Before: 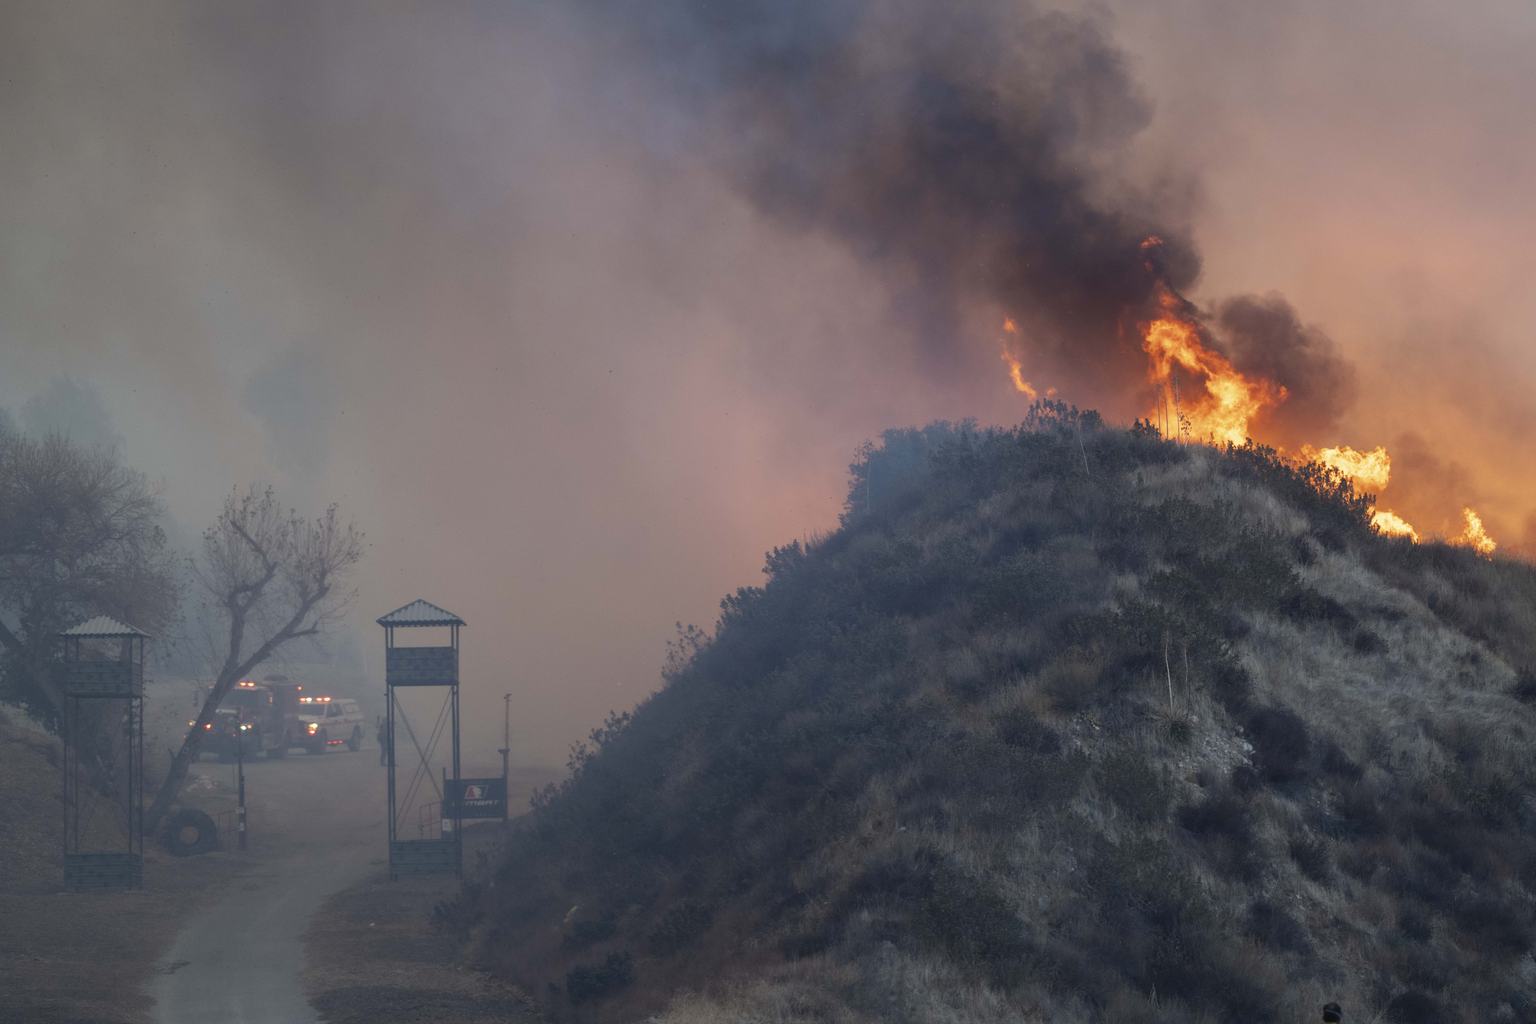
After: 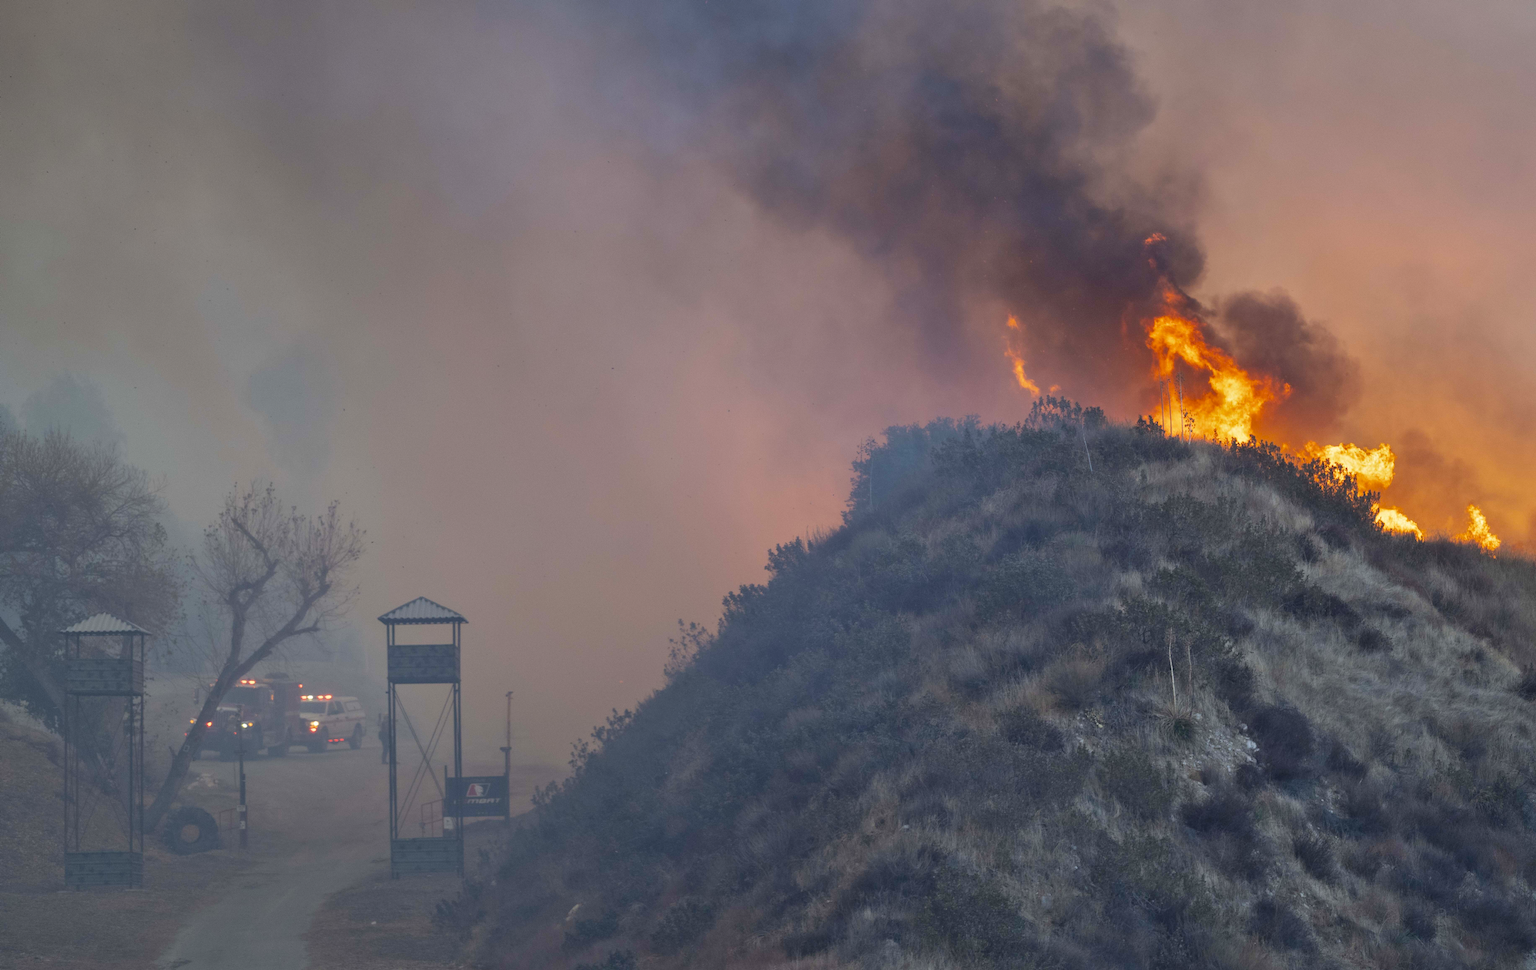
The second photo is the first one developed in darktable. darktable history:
color balance: output saturation 120%
crop: top 0.448%, right 0.264%, bottom 5.045%
shadows and highlights: highlights color adjustment 0%, low approximation 0.01, soften with gaussian
